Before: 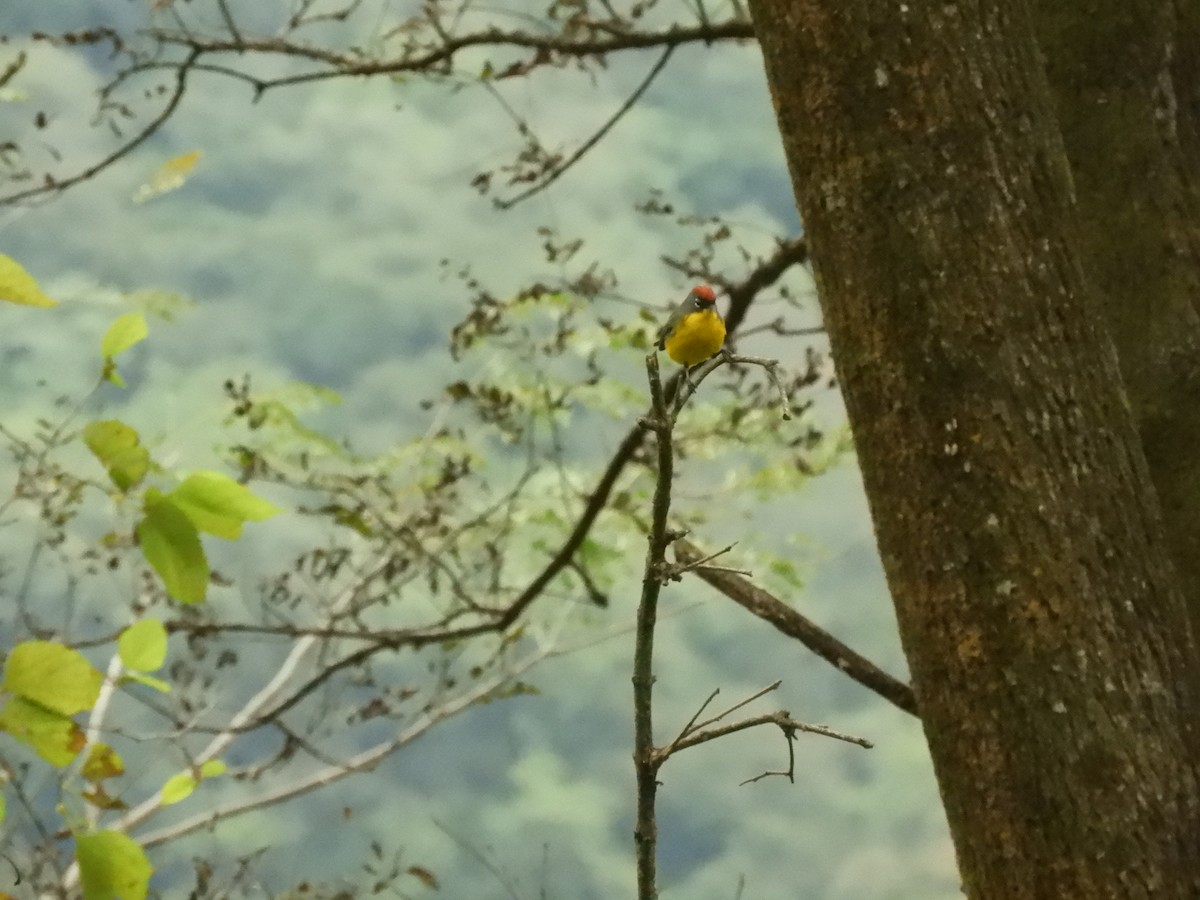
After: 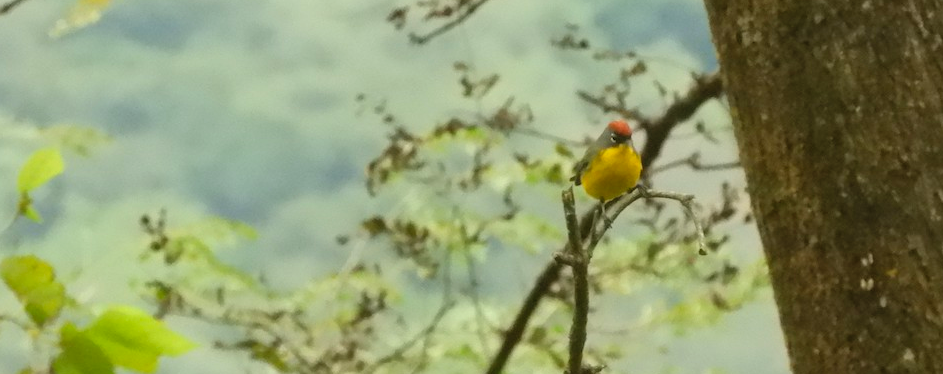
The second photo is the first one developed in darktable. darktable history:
contrast brightness saturation: brightness 0.09, saturation 0.19
crop: left 7.036%, top 18.398%, right 14.379%, bottom 40.043%
